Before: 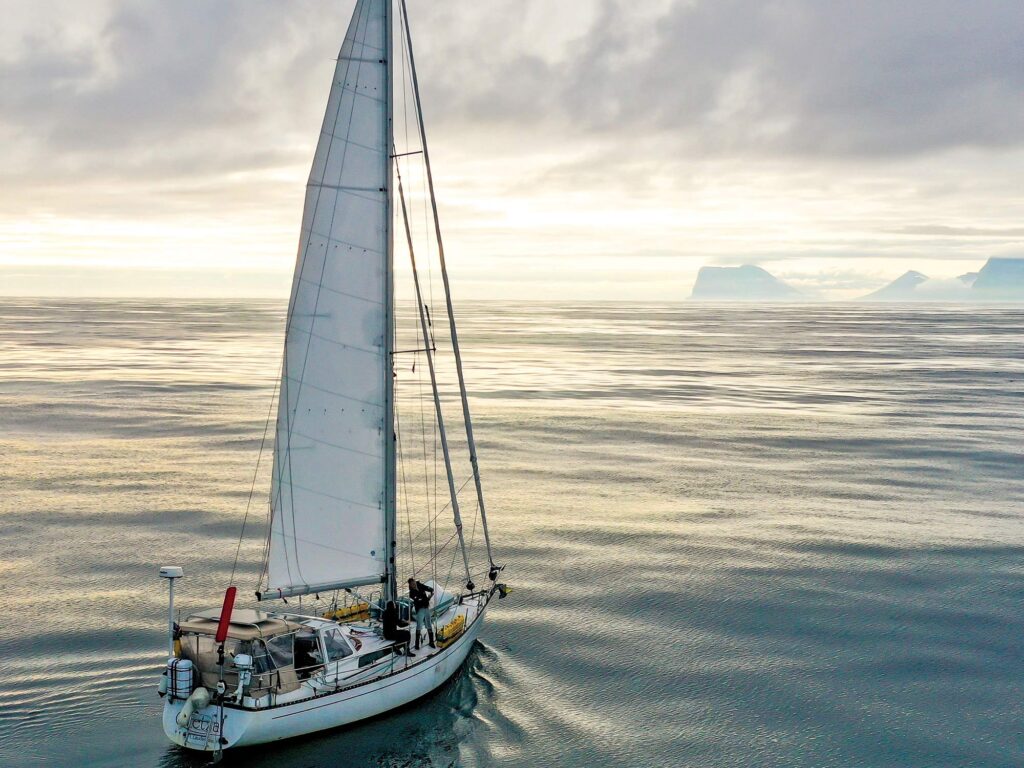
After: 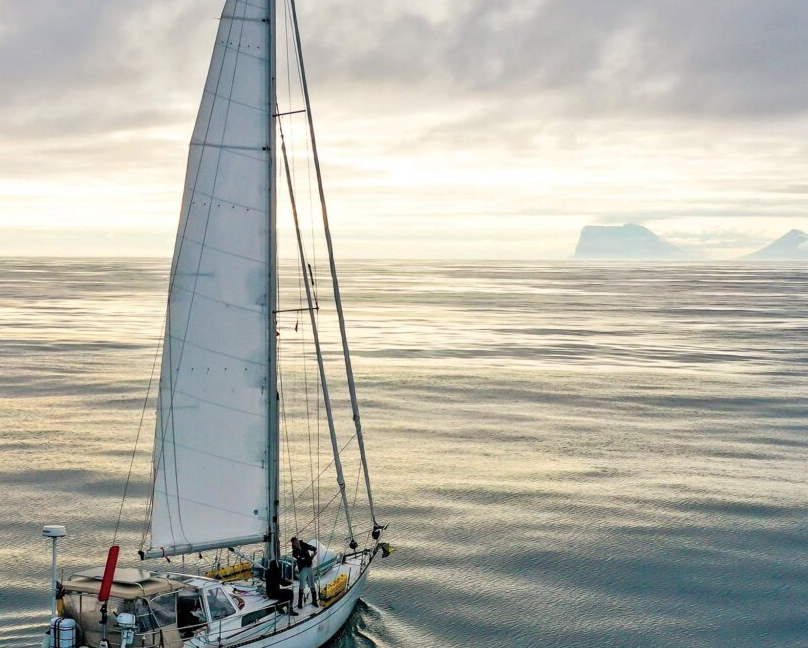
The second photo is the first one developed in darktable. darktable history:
crop: left 11.505%, top 5.371%, right 9.578%, bottom 10.246%
